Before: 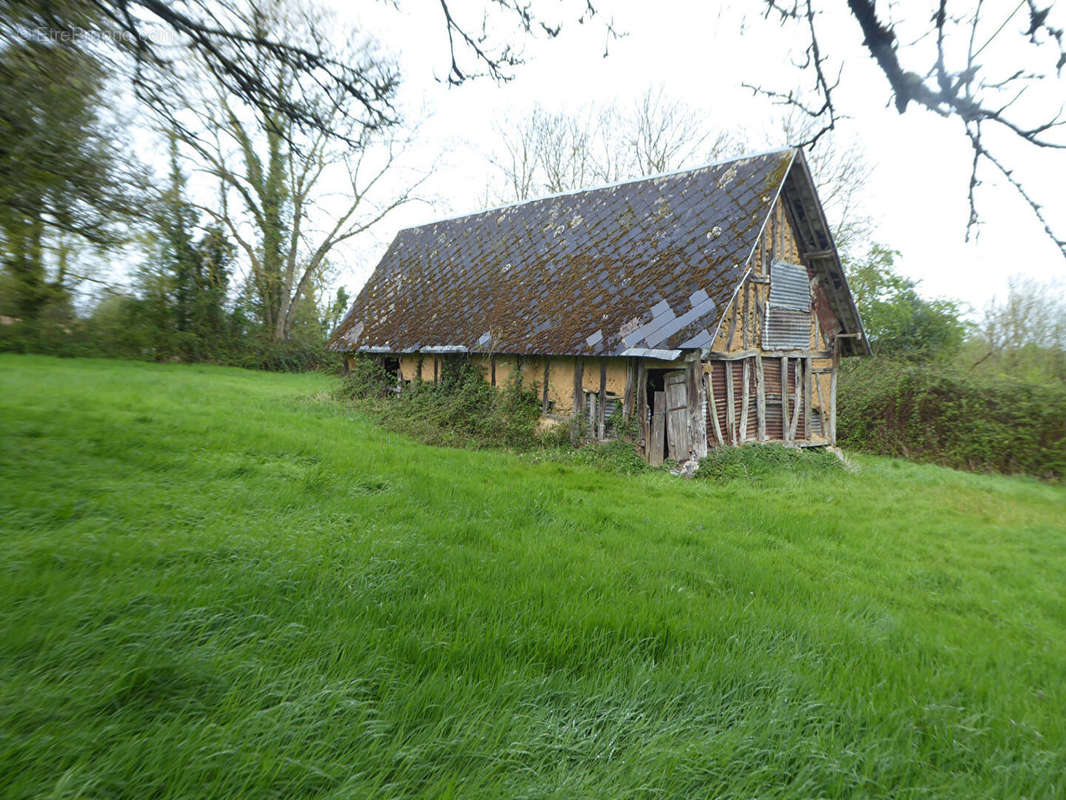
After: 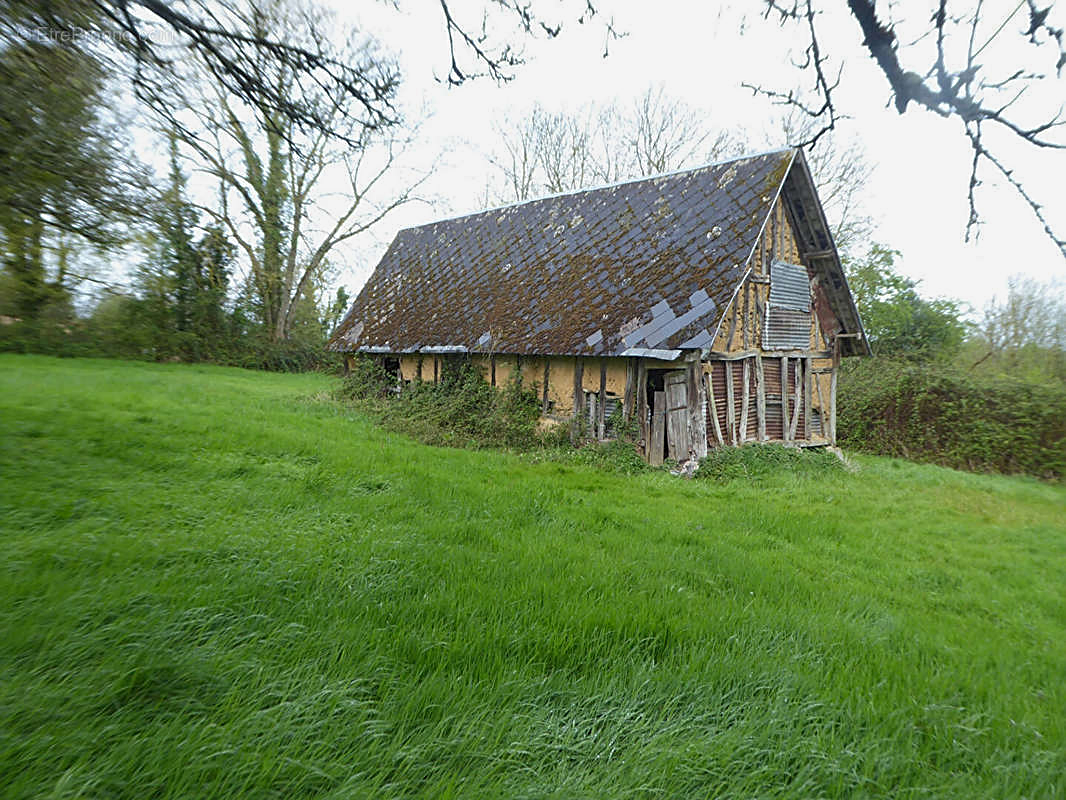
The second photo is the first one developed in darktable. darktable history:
sharpen: on, module defaults
shadows and highlights: shadows 24.9, white point adjustment -2.99, highlights -30.19
tone equalizer: -7 EV 0.135 EV
